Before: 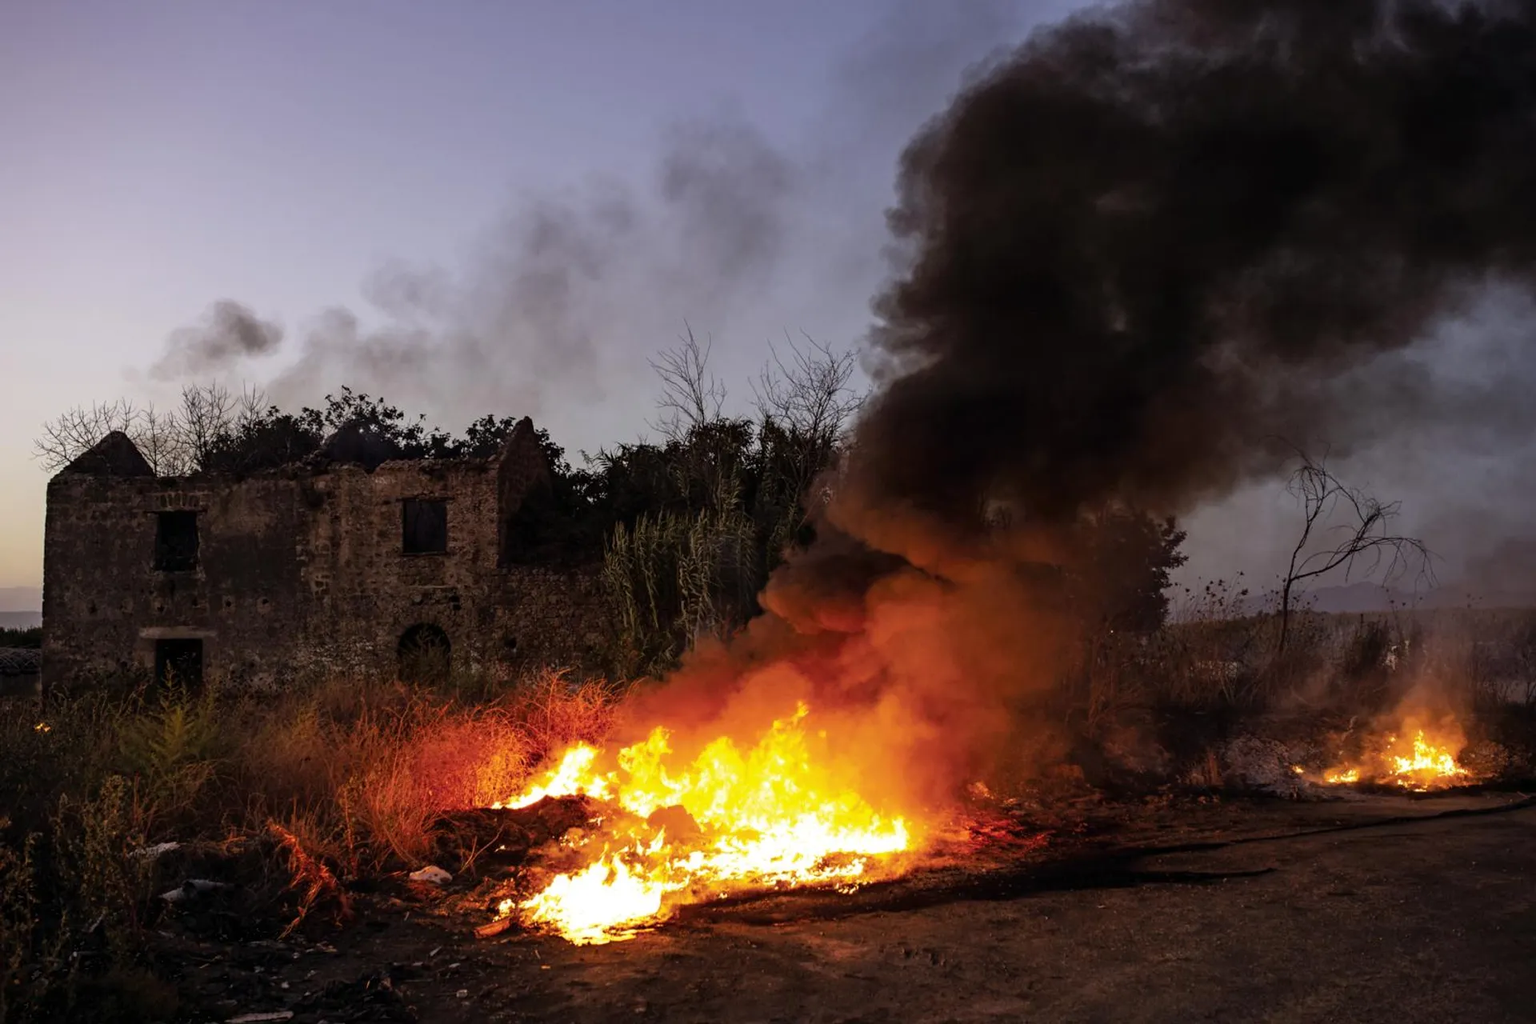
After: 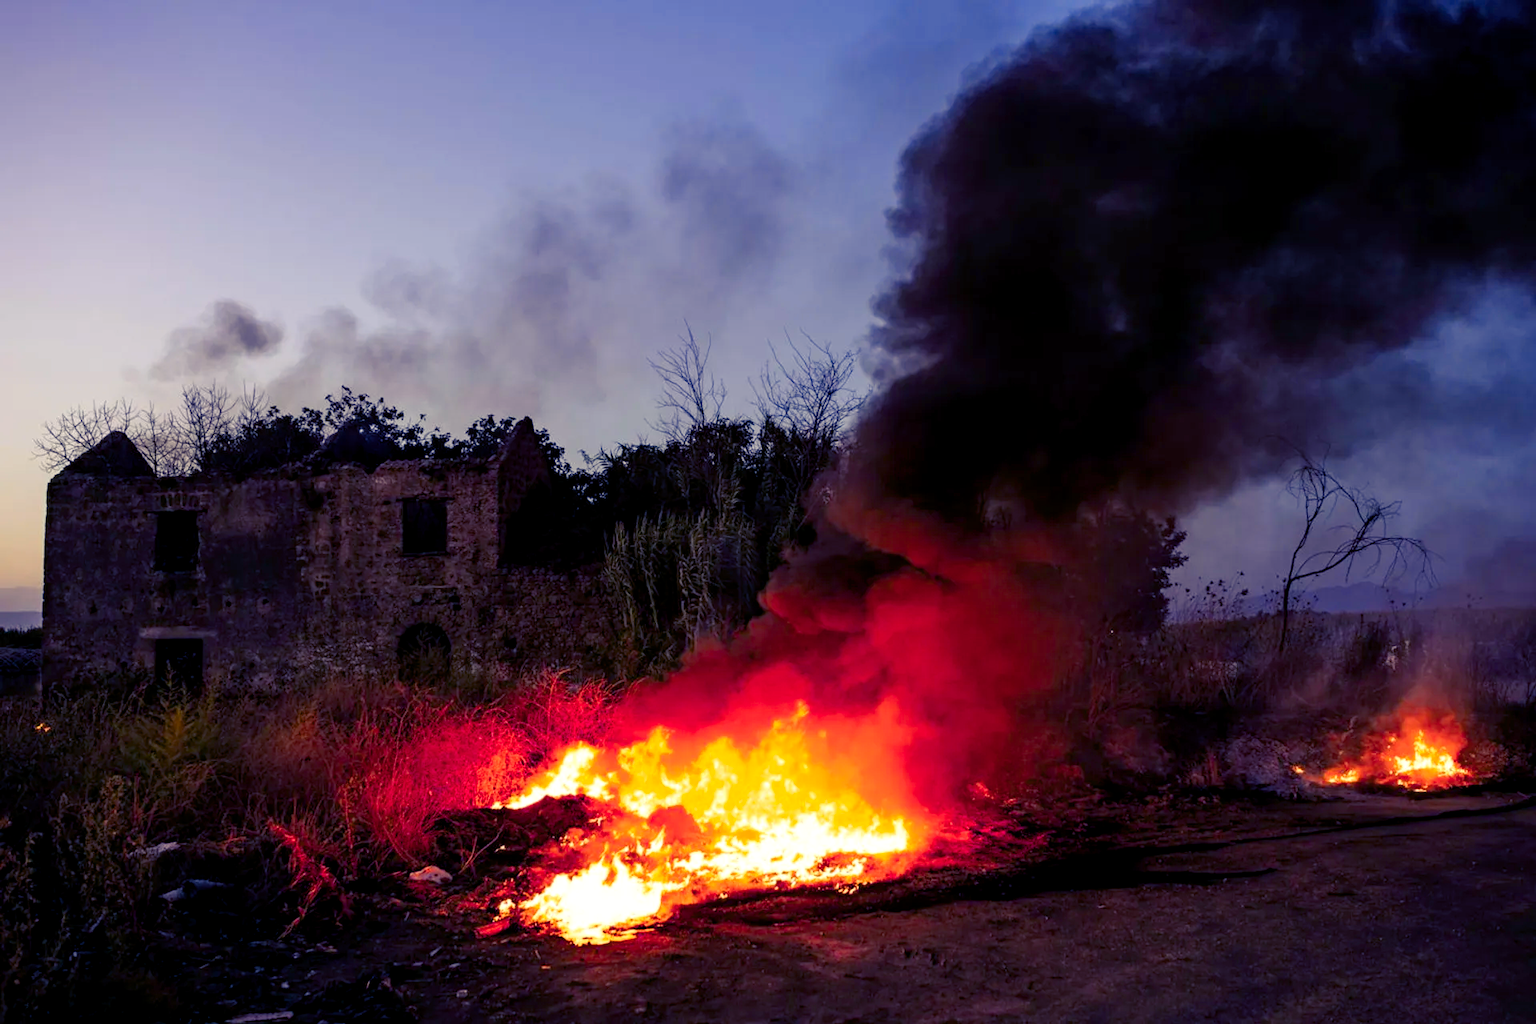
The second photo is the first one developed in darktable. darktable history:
color zones: curves: ch1 [(0.263, 0.53) (0.376, 0.287) (0.487, 0.512) (0.748, 0.547) (1, 0.513)]; ch2 [(0.262, 0.45) (0.751, 0.477)], mix 31.98%
color balance rgb: shadows lift › luminance -28.76%, shadows lift › chroma 15%, shadows lift › hue 270°, power › chroma 1%, power › hue 255°, highlights gain › luminance 7.14%, highlights gain › chroma 2%, highlights gain › hue 90°, global offset › luminance -0.29%, global offset › hue 260°, perceptual saturation grading › global saturation 20%, perceptual saturation grading › highlights -13.92%, perceptual saturation grading › shadows 50%
